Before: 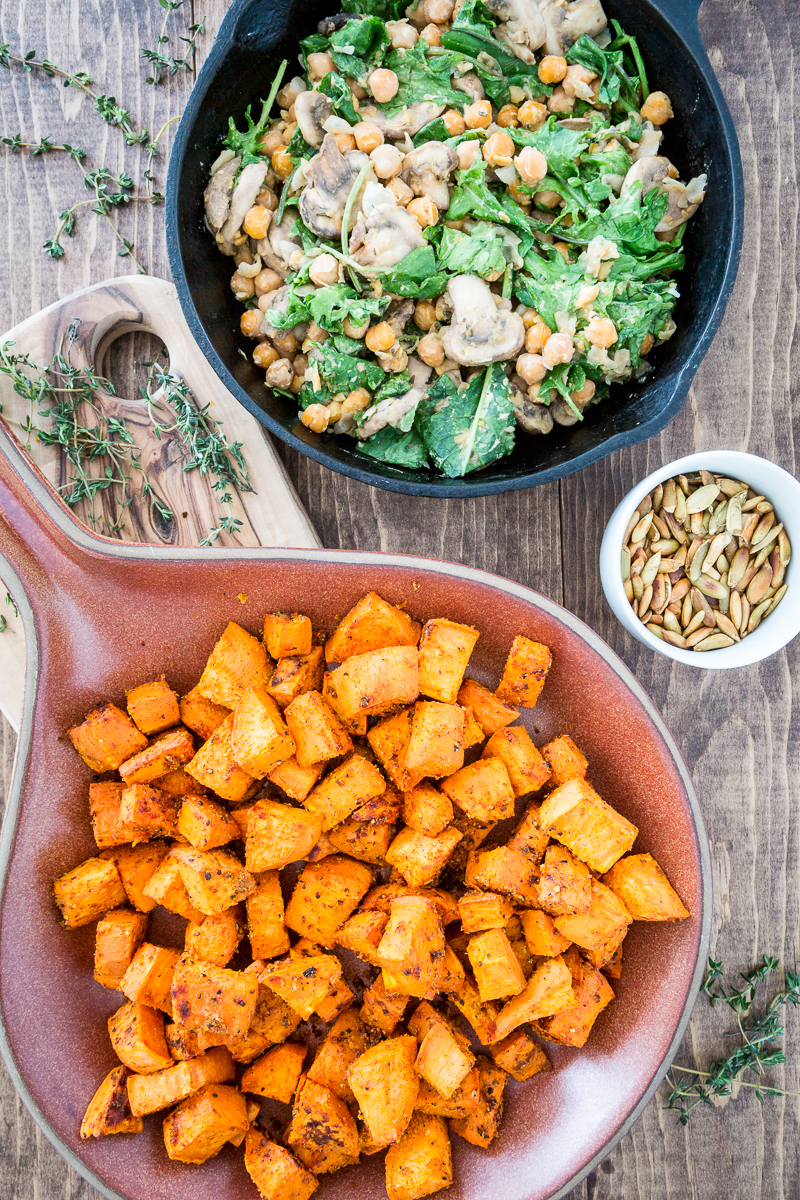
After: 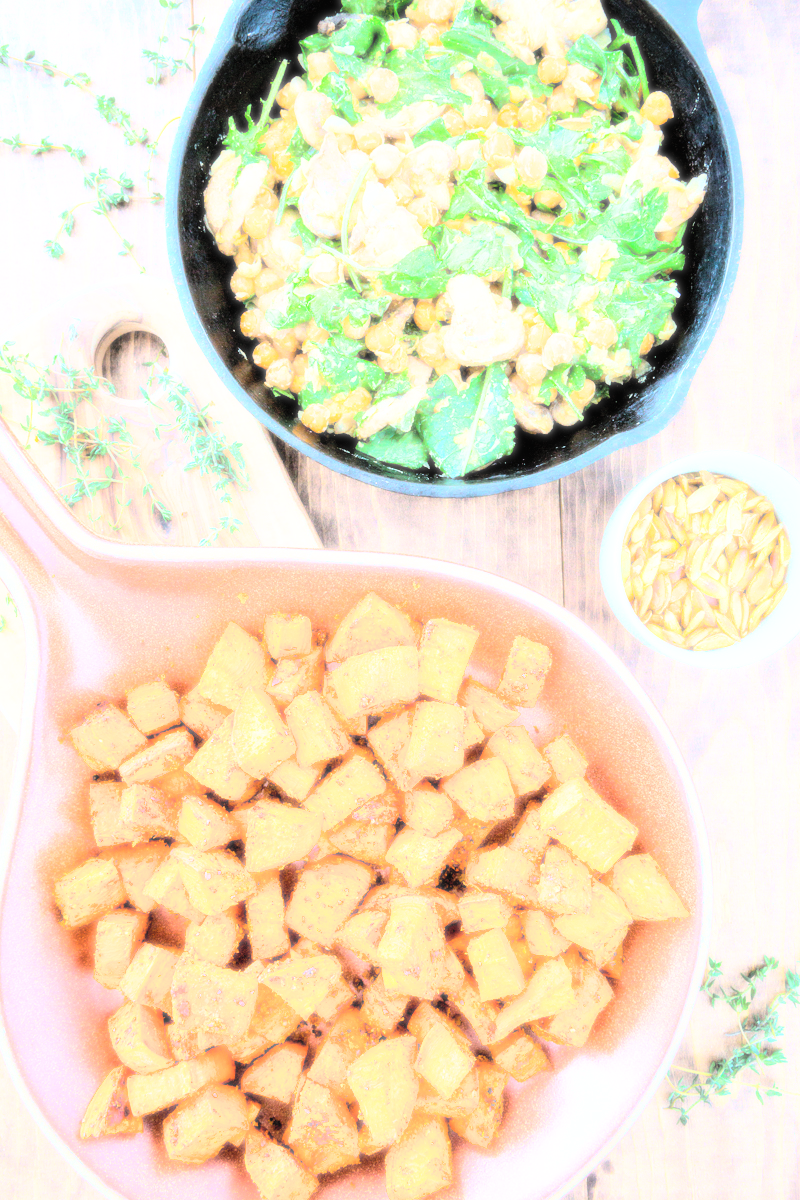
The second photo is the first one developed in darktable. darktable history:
bloom: size 0%, threshold 54.82%, strength 8.31%
filmic rgb: black relative exposure -7.65 EV, white relative exposure 4.56 EV, hardness 3.61, contrast 1.05
exposure: black level correction 0, exposure 1.2 EV, compensate exposure bias true, compensate highlight preservation false
contrast brightness saturation: contrast 0.1, brightness 0.3, saturation 0.14
